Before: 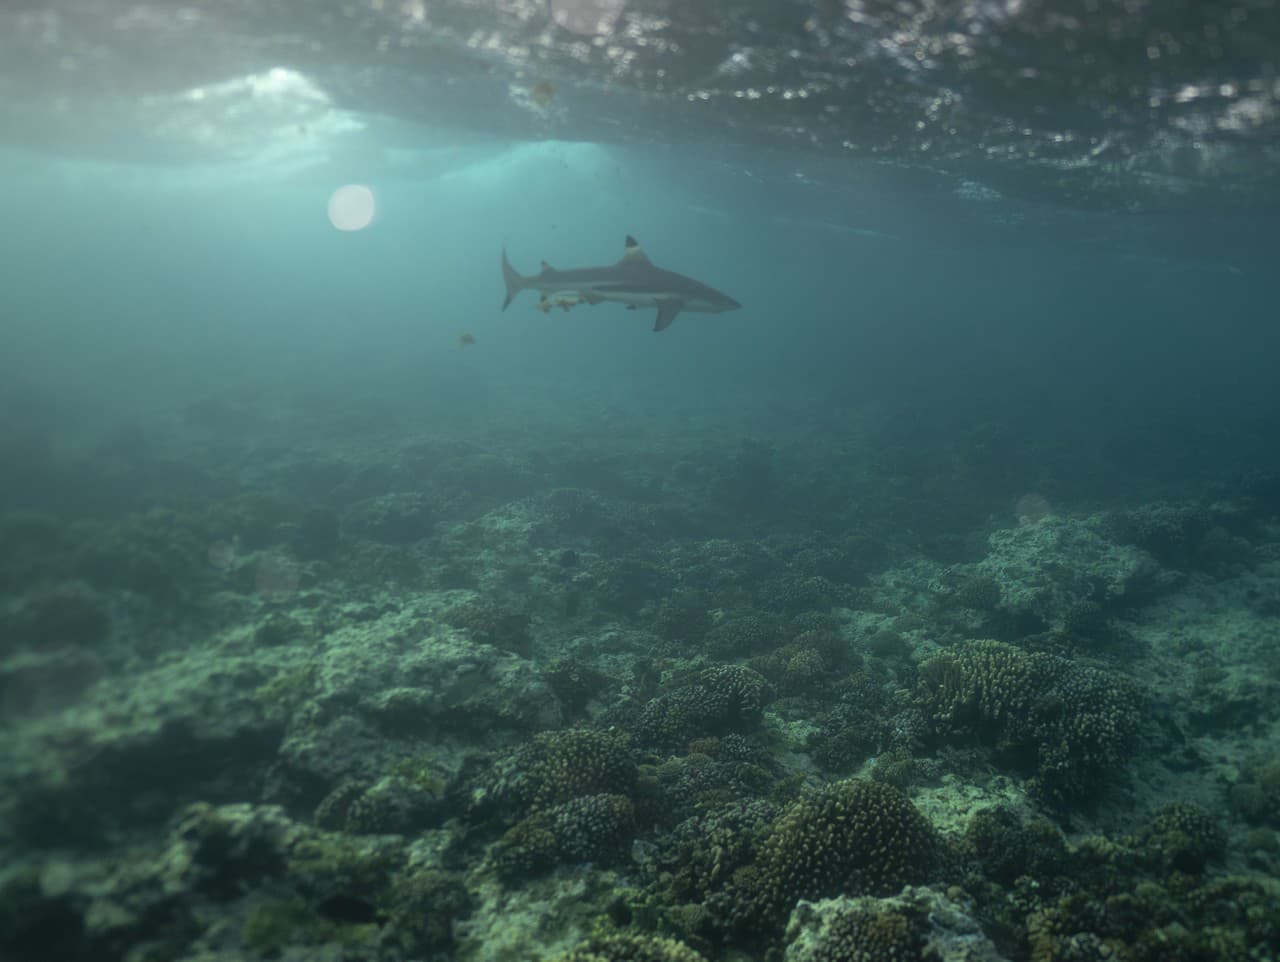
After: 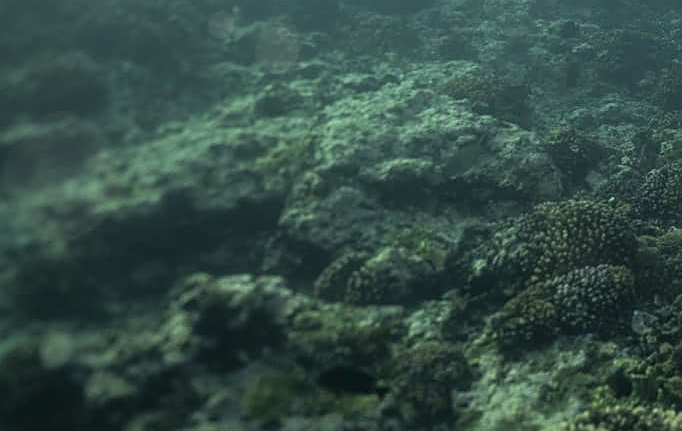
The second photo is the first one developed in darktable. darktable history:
local contrast: on, module defaults
crop and rotate: top 55.032%, right 46.665%, bottom 0.102%
sharpen: on, module defaults
